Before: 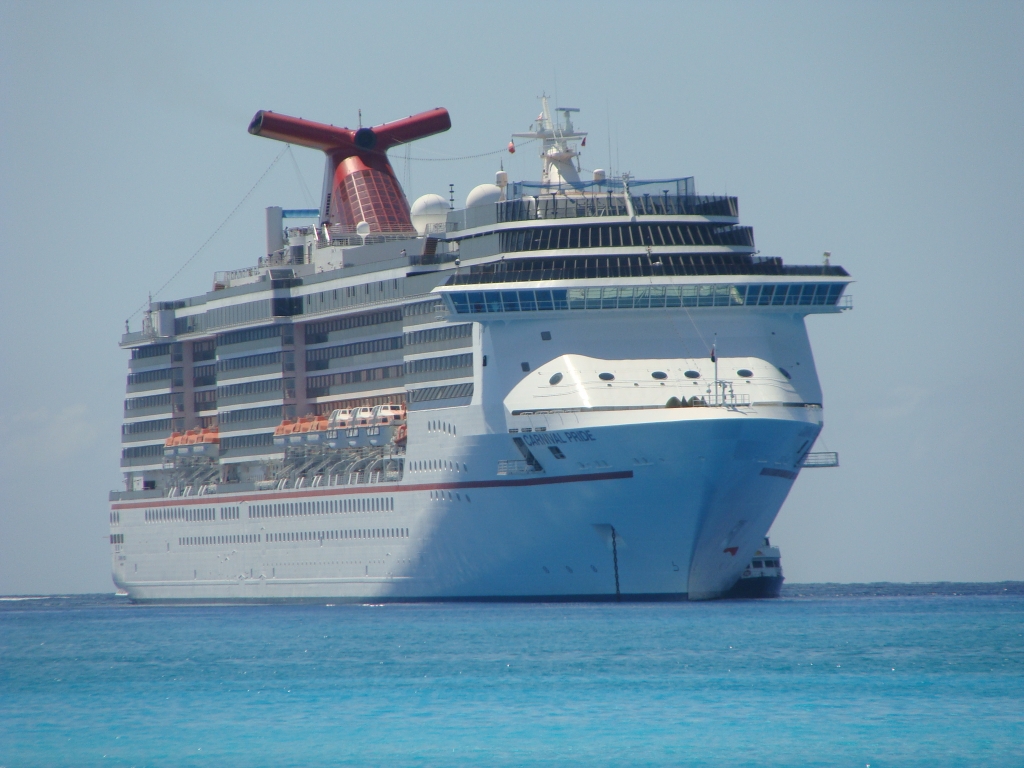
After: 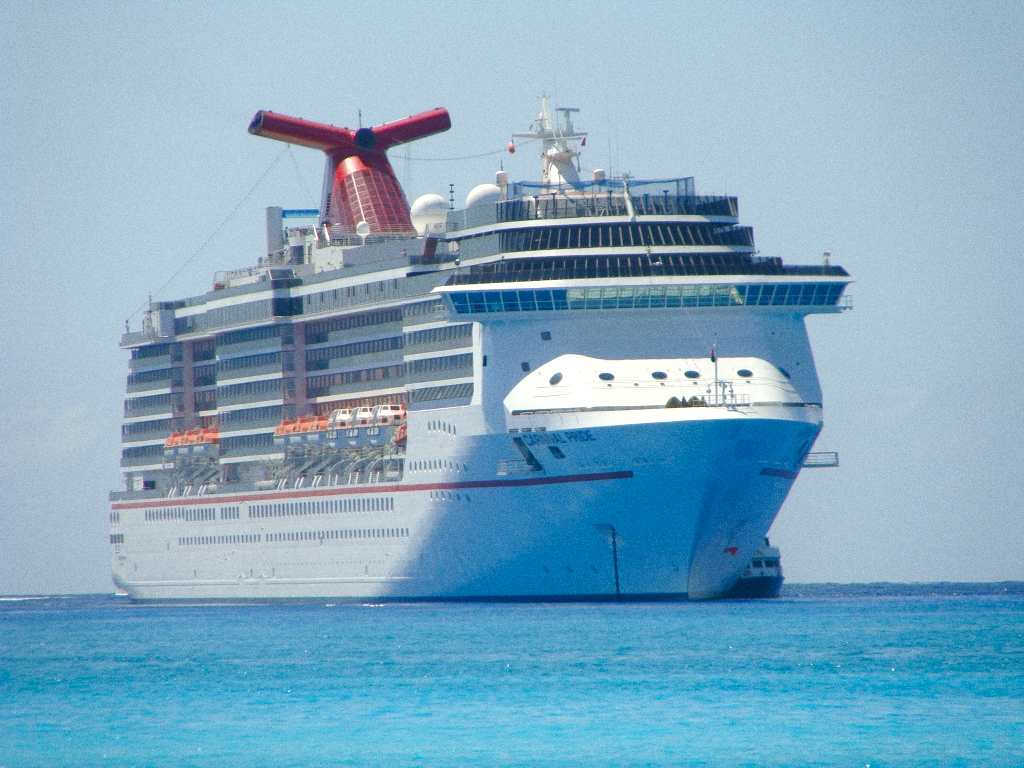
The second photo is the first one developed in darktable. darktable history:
color balance rgb: perceptual saturation grading › global saturation 20%, perceptual saturation grading › highlights -25%, perceptual saturation grading › shadows 50%
grain: coarseness 0.09 ISO
exposure: exposure 0.4 EV, compensate highlight preservation false
